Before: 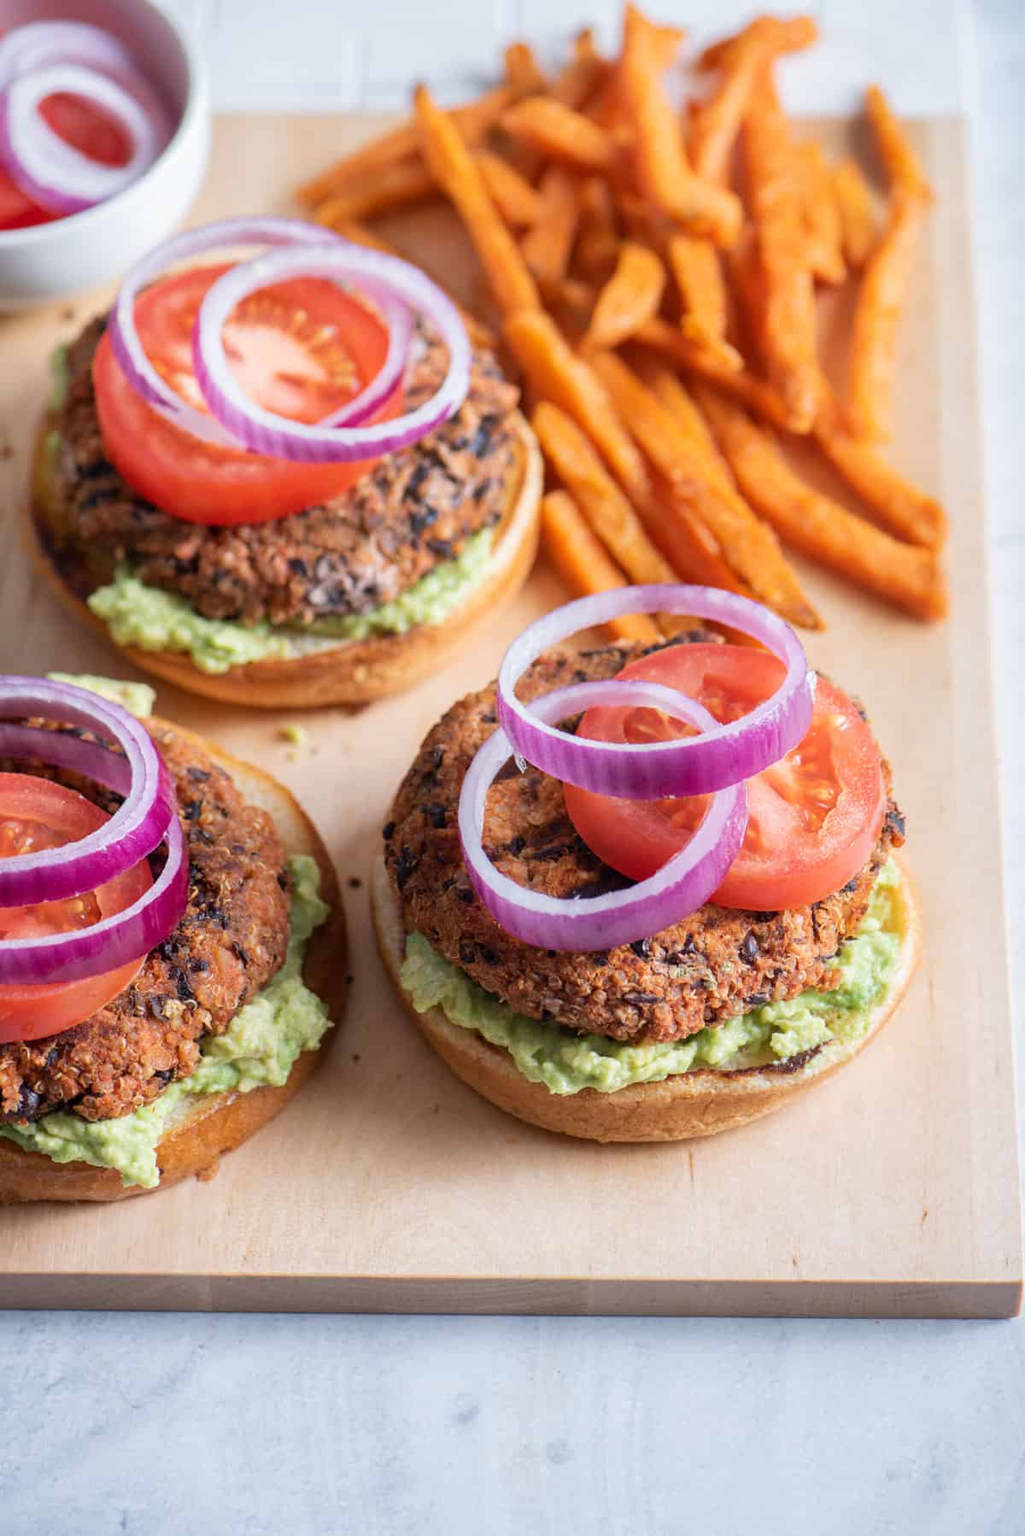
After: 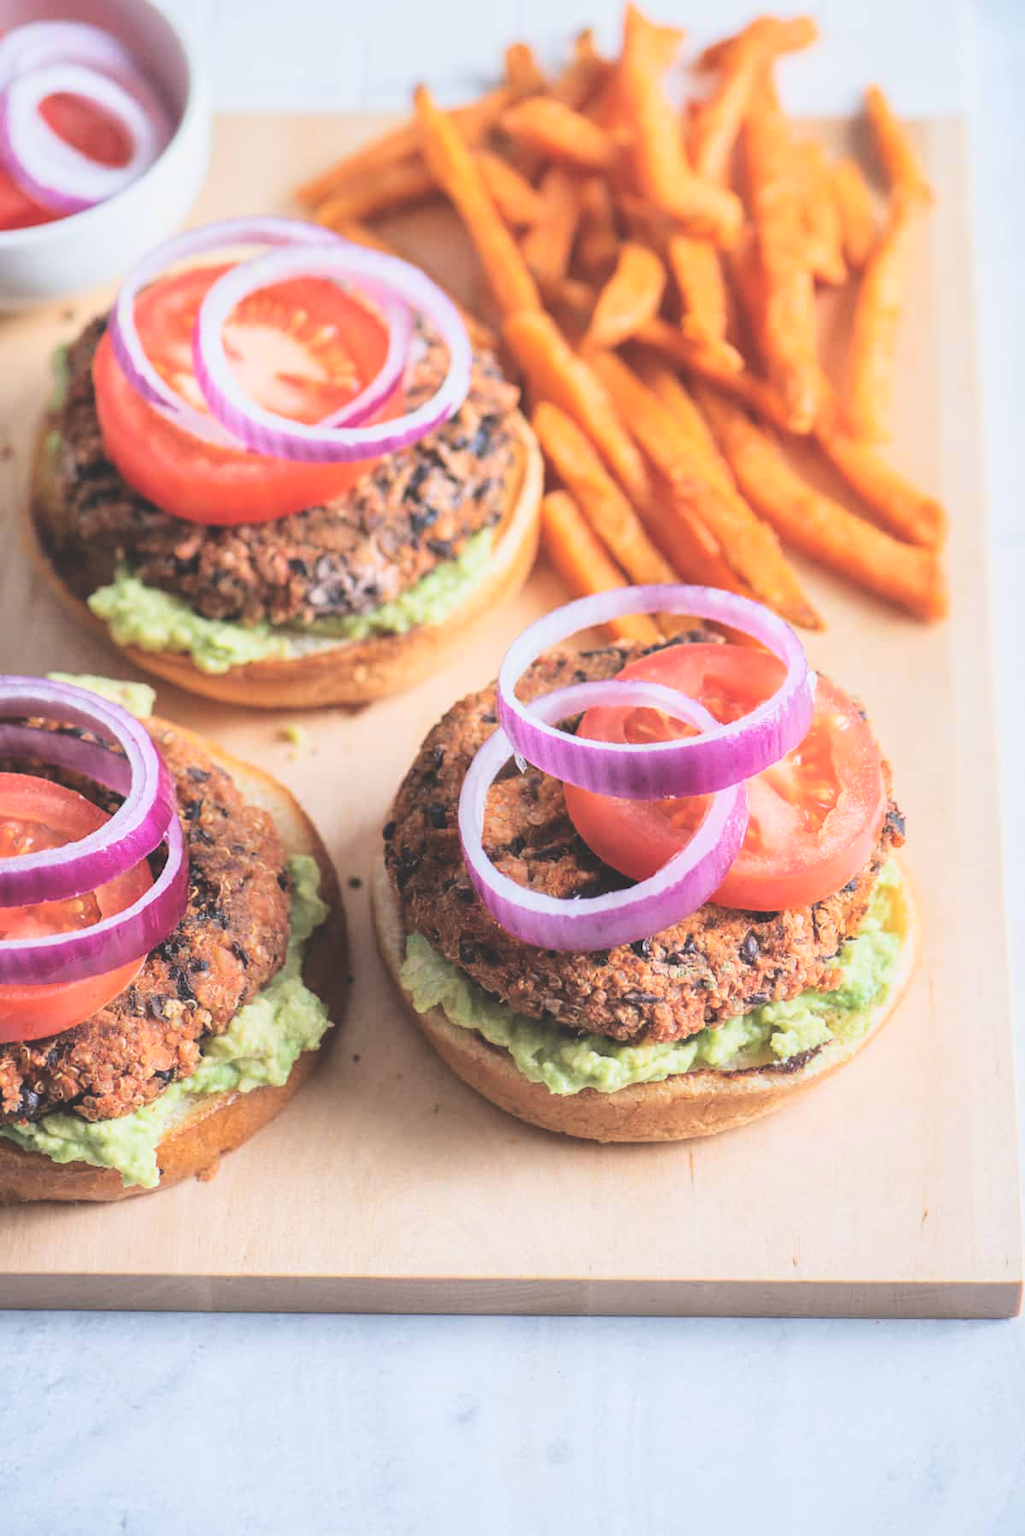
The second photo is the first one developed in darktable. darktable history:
base curve: curves: ch0 [(0, 0) (0.028, 0.03) (0.121, 0.232) (0.46, 0.748) (0.859, 0.968) (1, 1)]
exposure: black level correction -0.036, exposure -0.497 EV, compensate highlight preservation false
haze removal: strength -0.05
